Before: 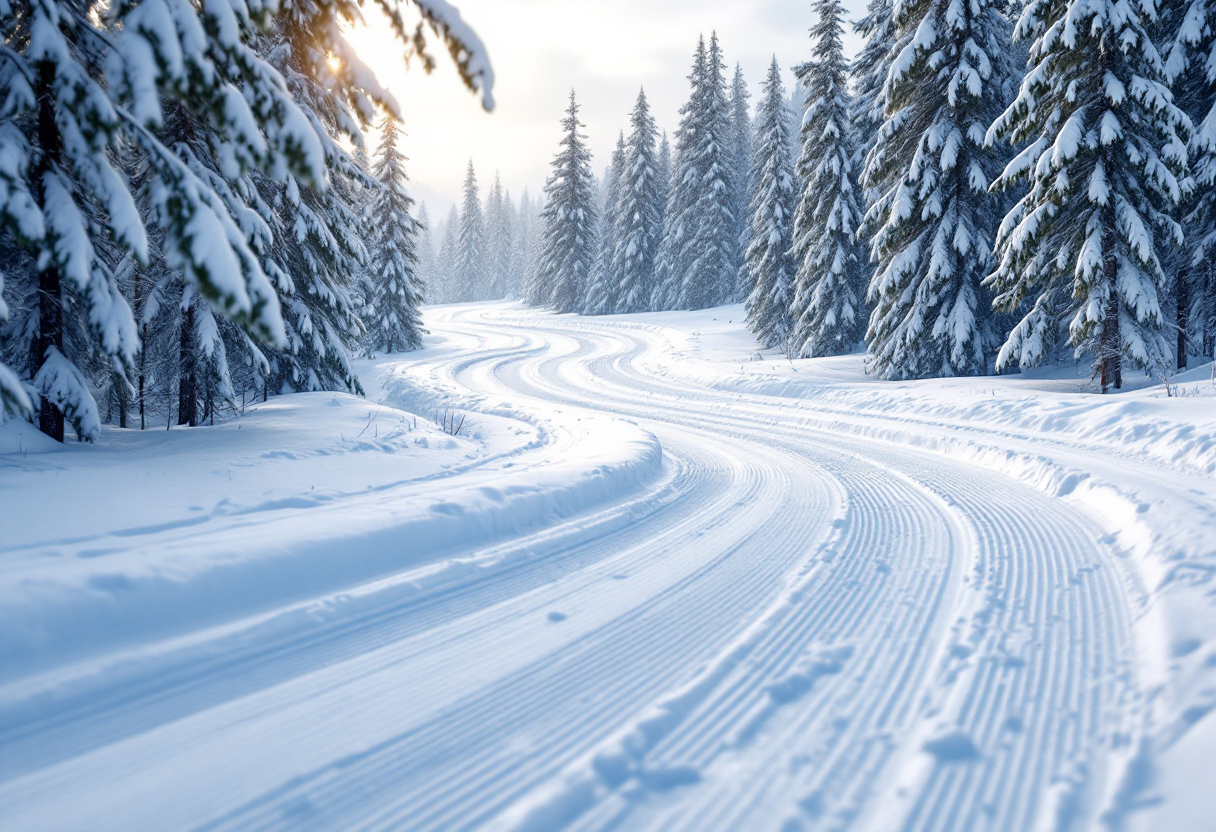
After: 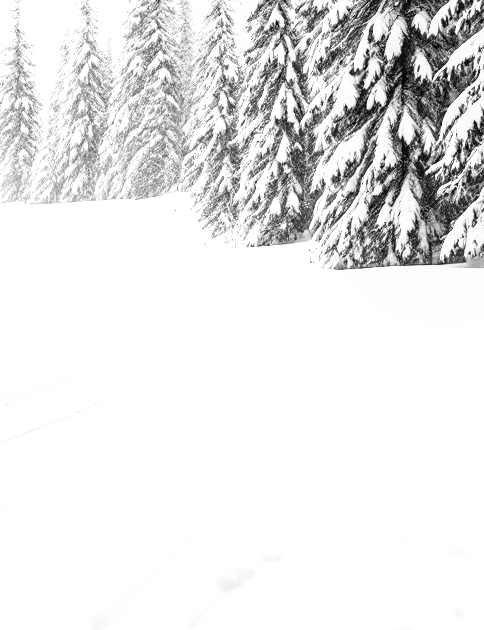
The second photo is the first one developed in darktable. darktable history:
white balance: red 0.986, blue 1.01
crop: left 45.721%, top 13.393%, right 14.118%, bottom 10.01%
exposure: black level correction 0, exposure 0.2 EV, compensate exposure bias true, compensate highlight preservation false
color zones: curves: ch1 [(0, 0.831) (0.08, 0.771) (0.157, 0.268) (0.241, 0.207) (0.562, -0.005) (0.714, -0.013) (0.876, 0.01) (1, 0.831)]
tone equalizer: -8 EV -0.417 EV, -7 EV -0.389 EV, -6 EV -0.333 EV, -5 EV -0.222 EV, -3 EV 0.222 EV, -2 EV 0.333 EV, -1 EV 0.389 EV, +0 EV 0.417 EV, edges refinement/feathering 500, mask exposure compensation -1.57 EV, preserve details no
local contrast: on, module defaults
filmic rgb: middle gray luminance 8.8%, black relative exposure -6.3 EV, white relative exposure 2.7 EV, threshold 6 EV, target black luminance 0%, hardness 4.74, latitude 73.47%, contrast 1.332, shadows ↔ highlights balance 10.13%, add noise in highlights 0, preserve chrominance no, color science v3 (2019), use custom middle-gray values true, iterations of high-quality reconstruction 0, contrast in highlights soft, enable highlight reconstruction true
